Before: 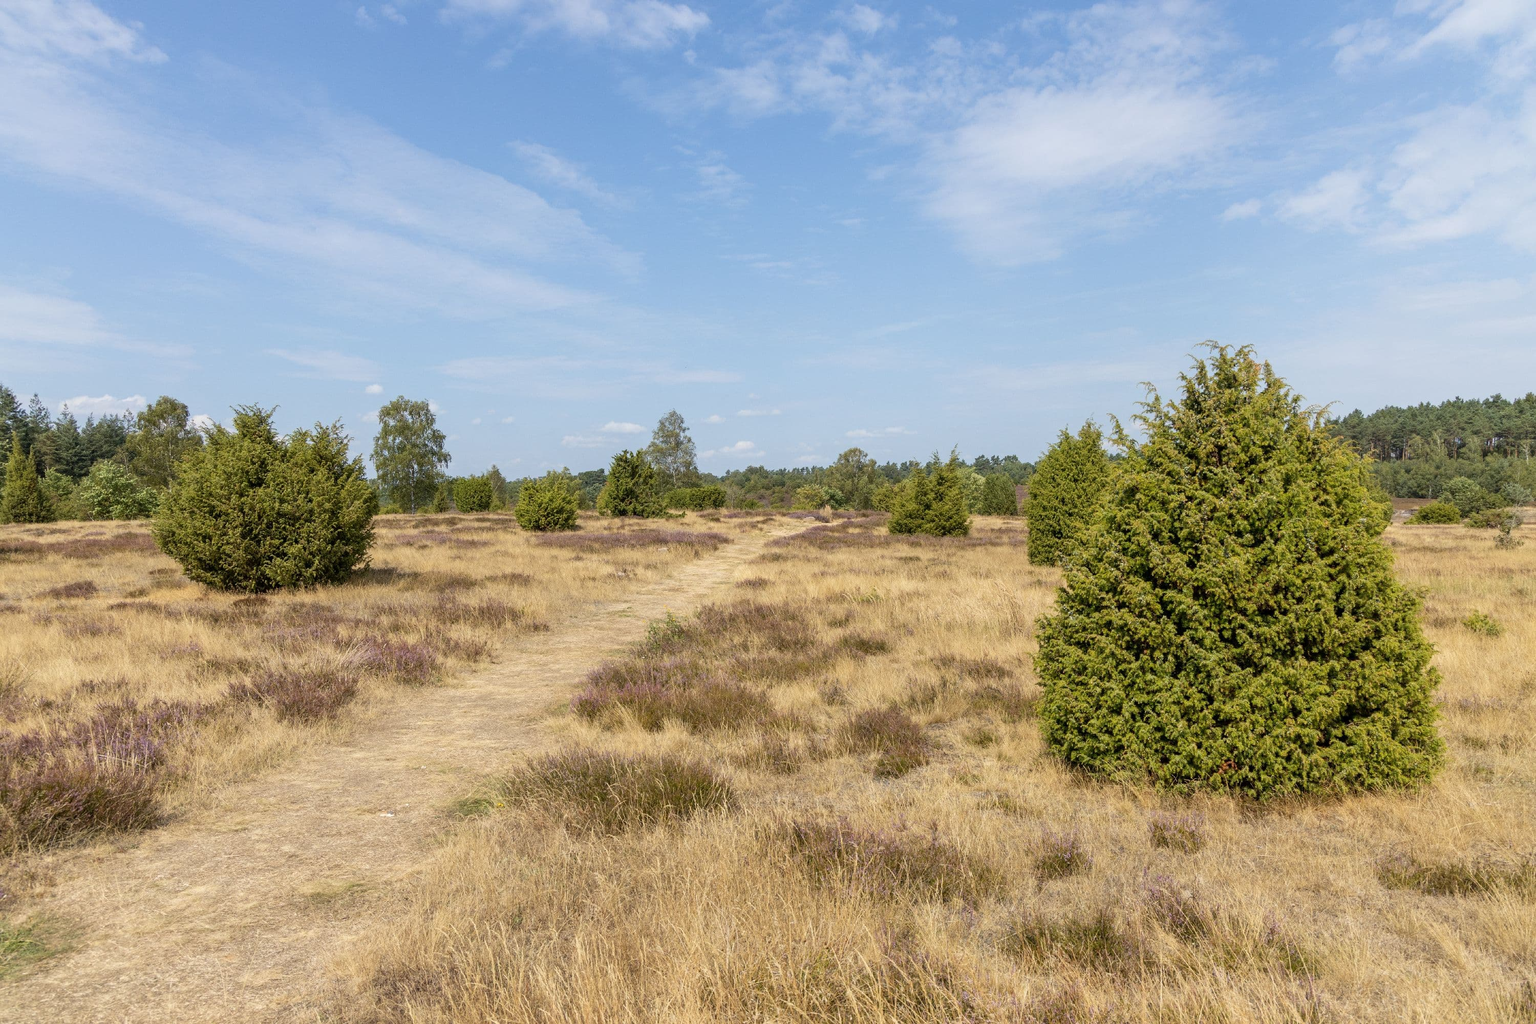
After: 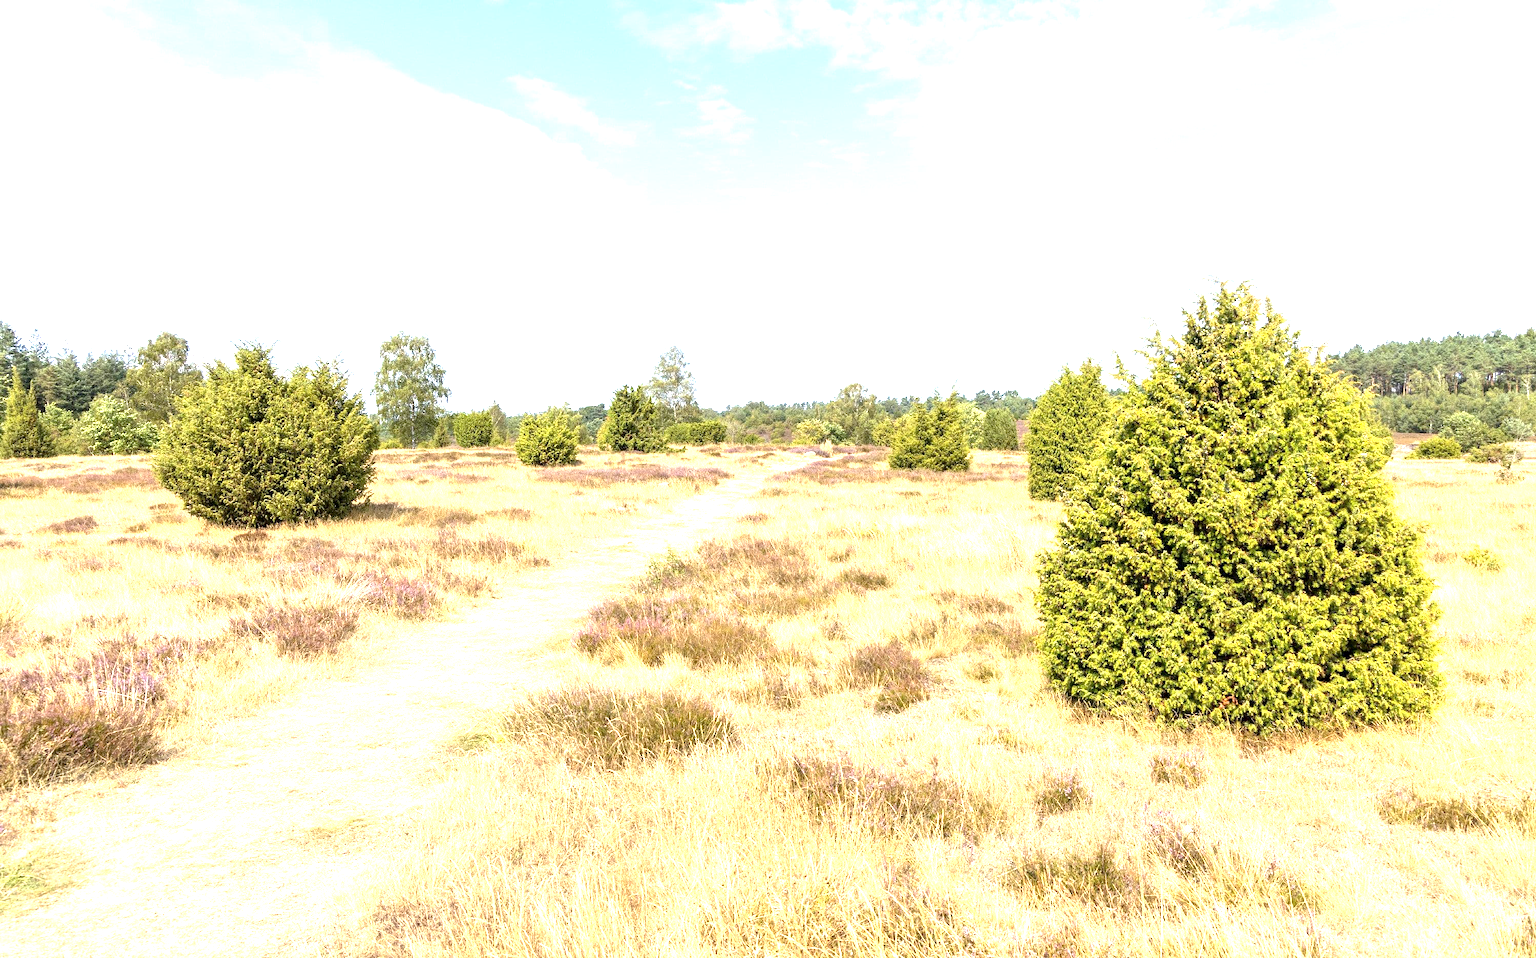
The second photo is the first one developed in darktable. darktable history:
exposure: black level correction 0.001, exposure 1.728 EV, compensate exposure bias true, compensate highlight preservation false
crop and rotate: top 6.424%
